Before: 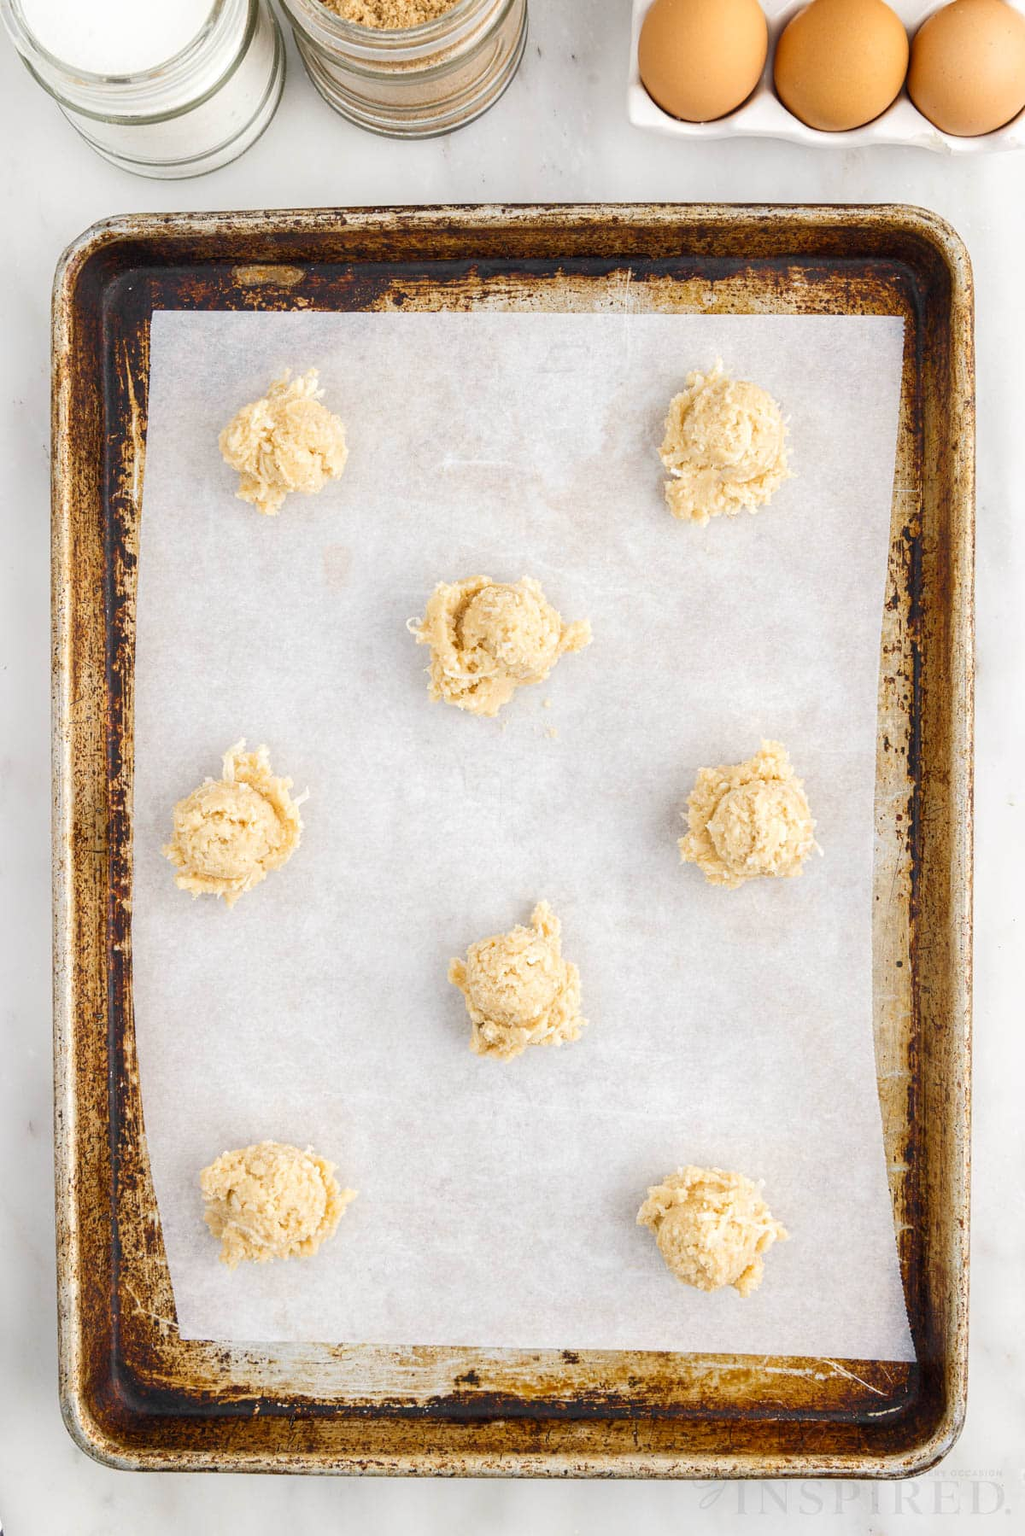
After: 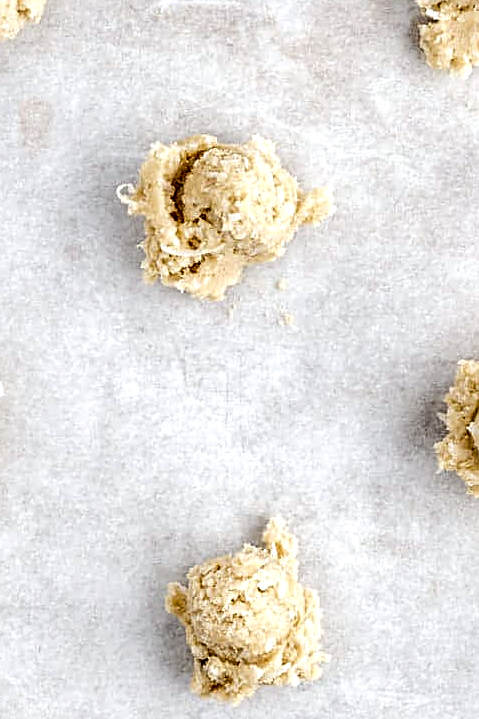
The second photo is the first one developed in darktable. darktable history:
sharpen: on, module defaults
local contrast: shadows 185%, detail 225%
crop: left 30%, top 30%, right 30%, bottom 30%
tone curve: curves: ch0 [(0, 0.032) (0.181, 0.152) (0.751, 0.762) (1, 1)], color space Lab, linked channels, preserve colors none
white balance: red 0.988, blue 1.017
